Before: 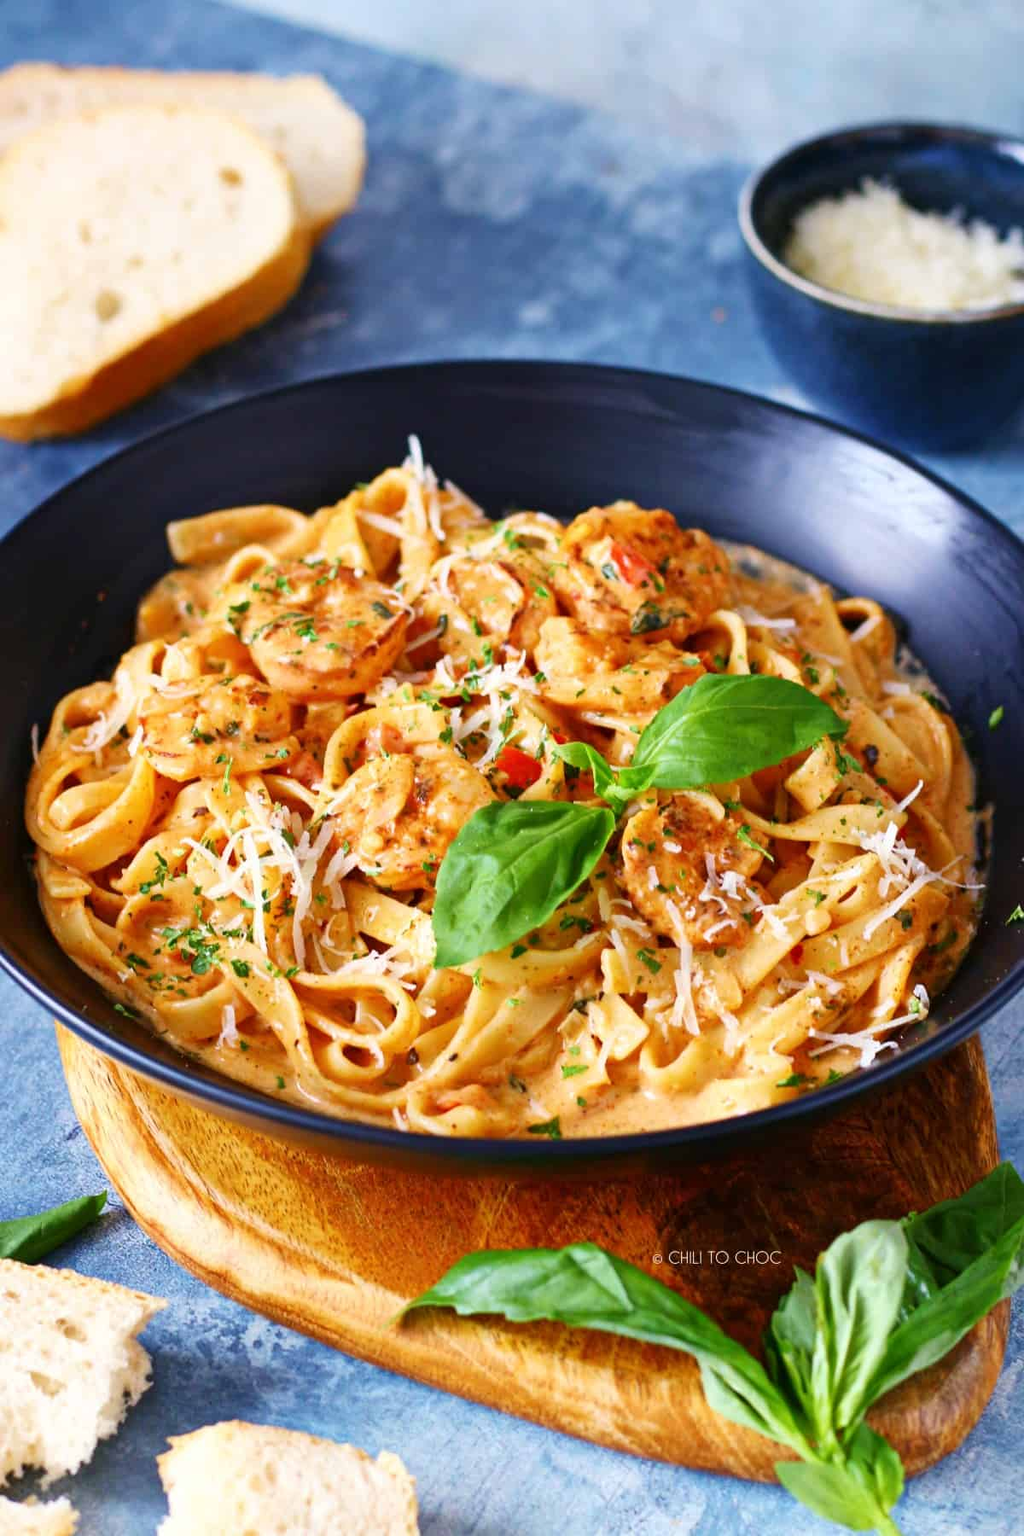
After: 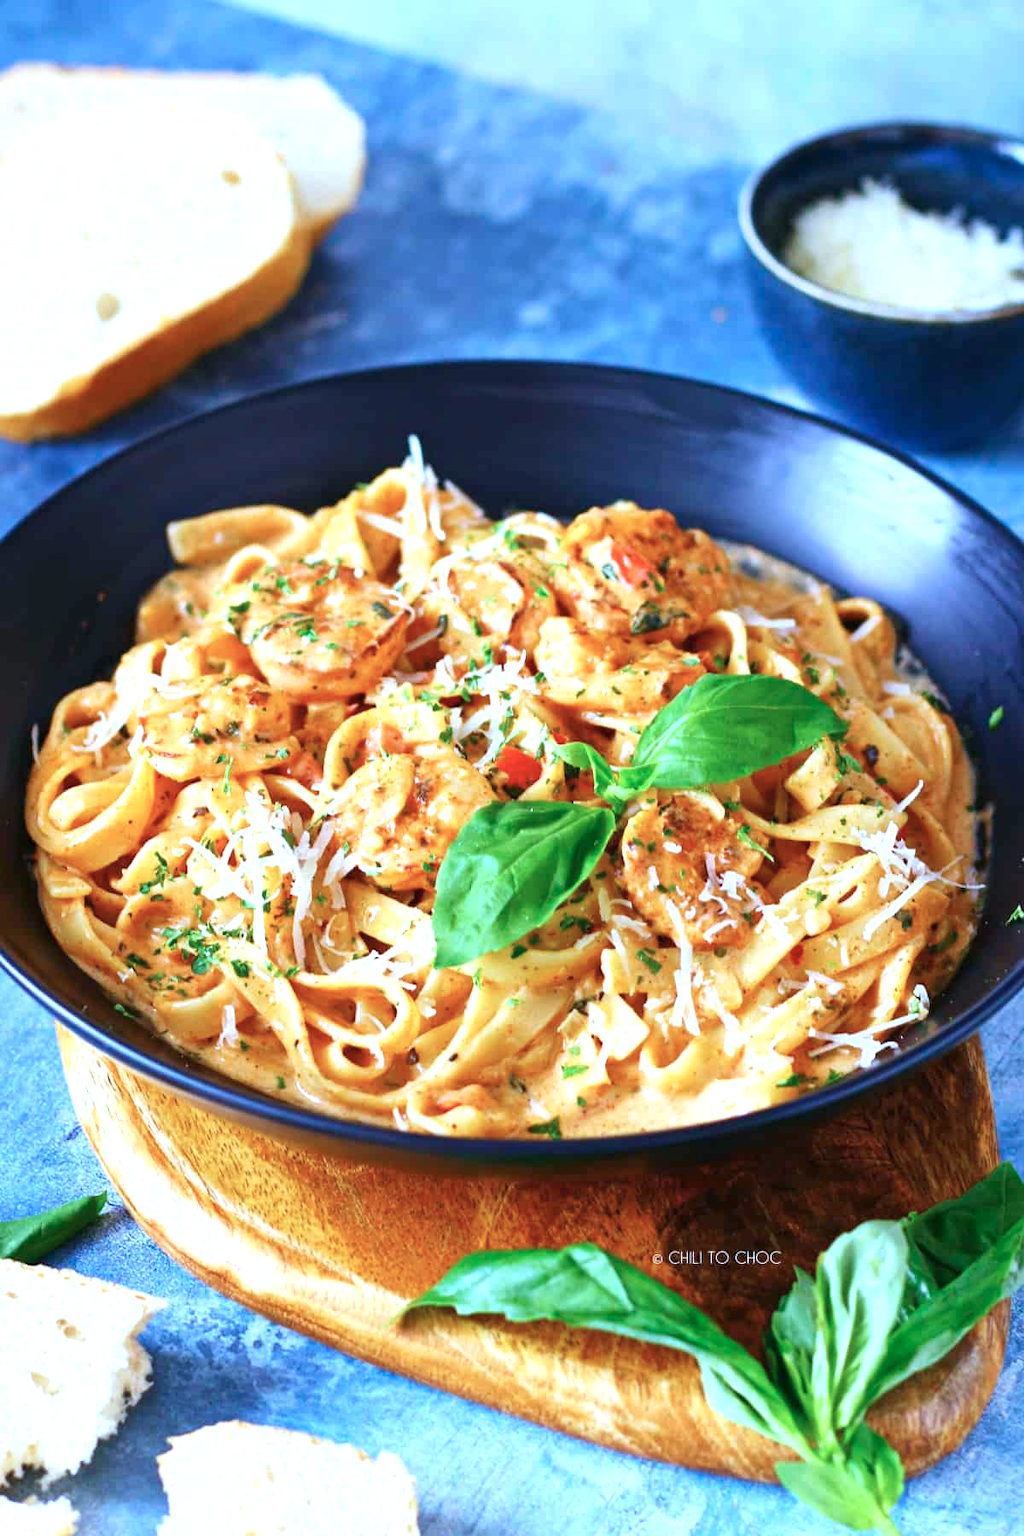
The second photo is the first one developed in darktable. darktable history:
contrast brightness saturation: saturation -0.05
exposure: black level correction 0, exposure 0.5 EV, compensate exposure bias true, compensate highlight preservation false
color calibration: x 0.396, y 0.386, temperature 3669 K
